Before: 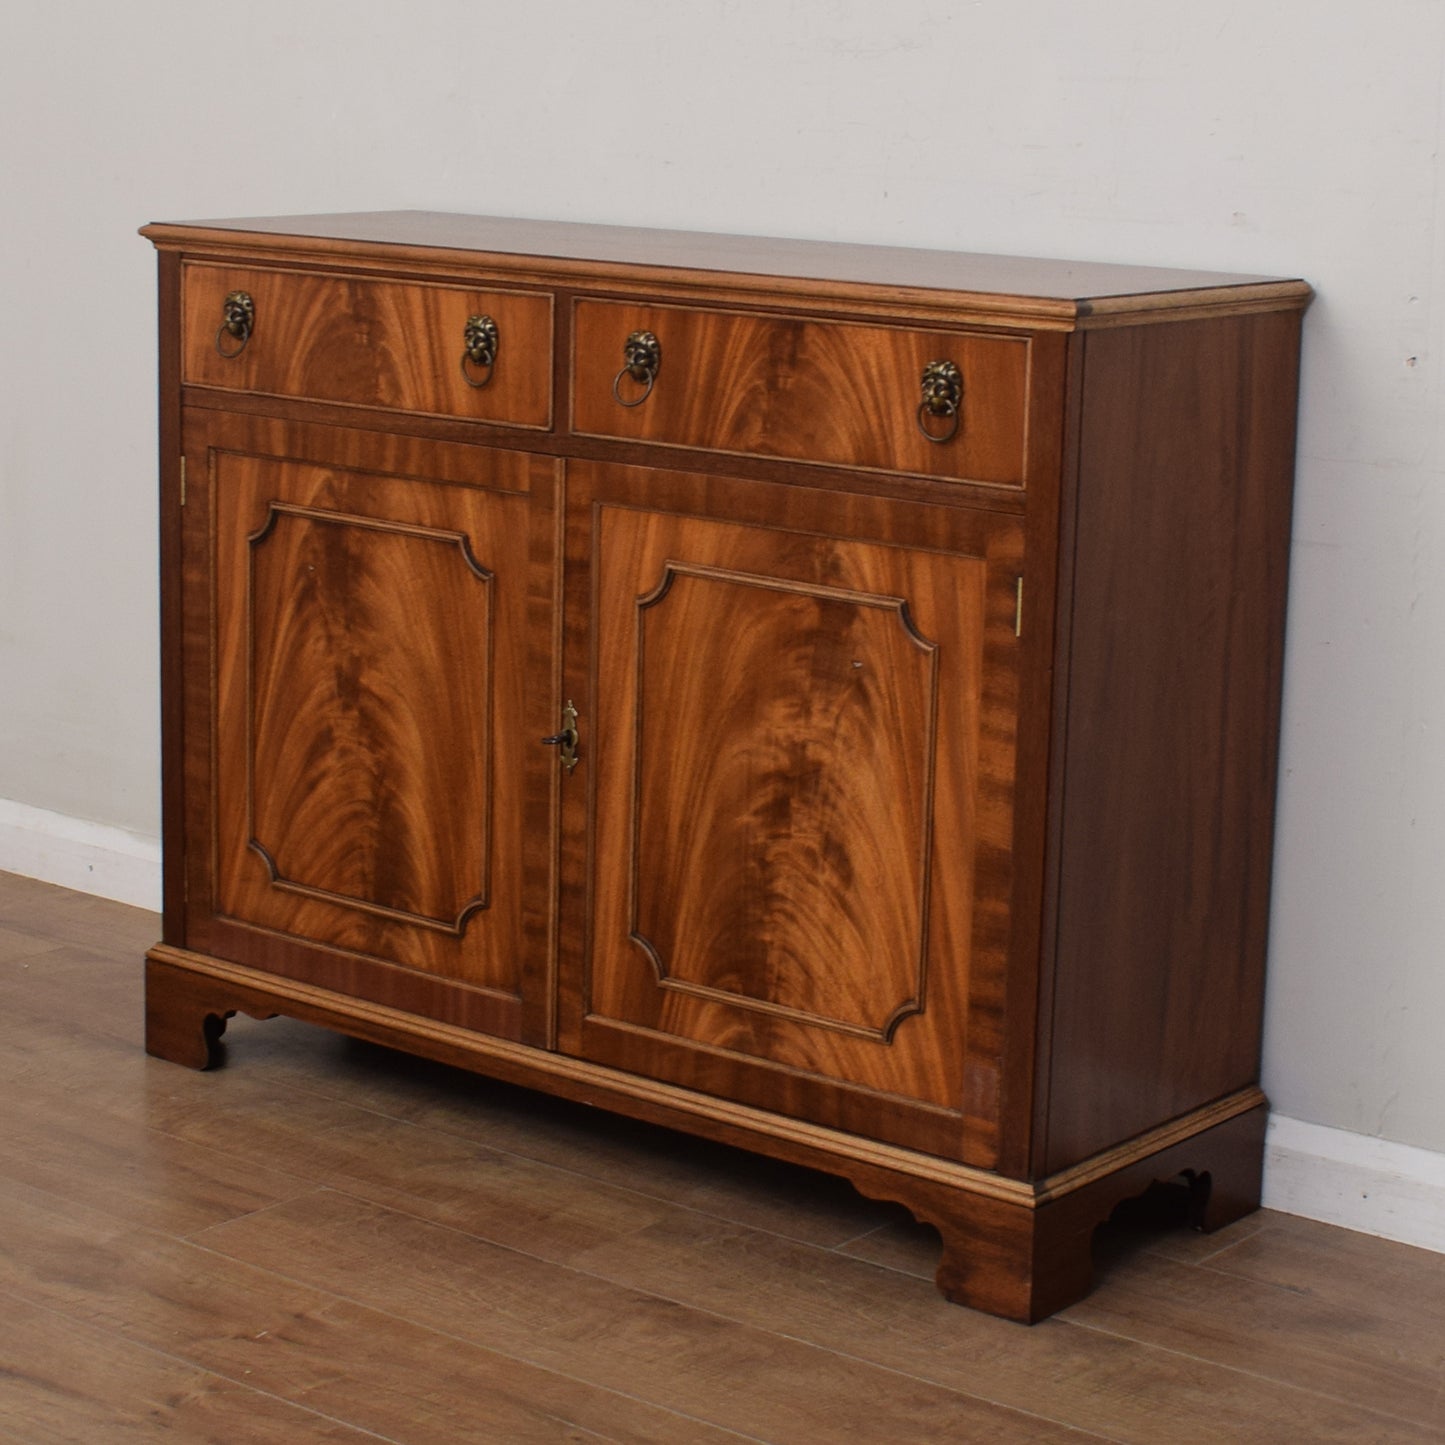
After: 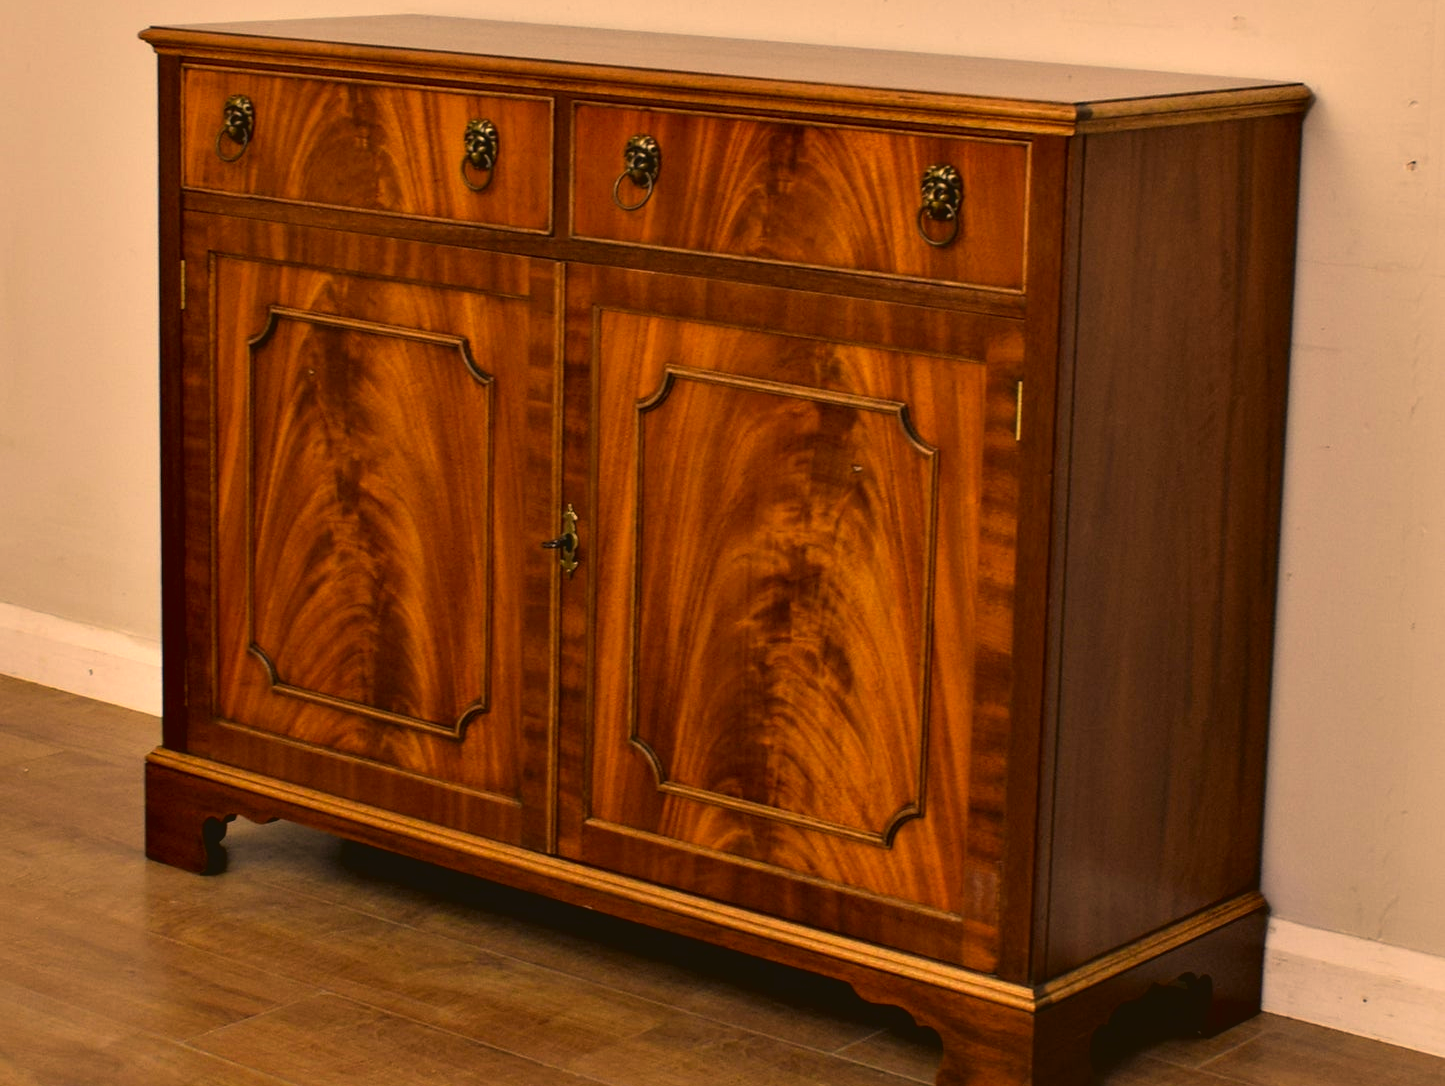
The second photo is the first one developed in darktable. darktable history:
contrast equalizer: octaves 7, y [[0.6 ×6], [0.55 ×6], [0 ×6], [0 ×6], [0 ×6]]
contrast brightness saturation: contrast -0.111
crop: top 13.607%, bottom 11.177%
color correction: highlights a* 17.93, highlights b* 34.88, shadows a* 1.78, shadows b* 6.47, saturation 1.05
